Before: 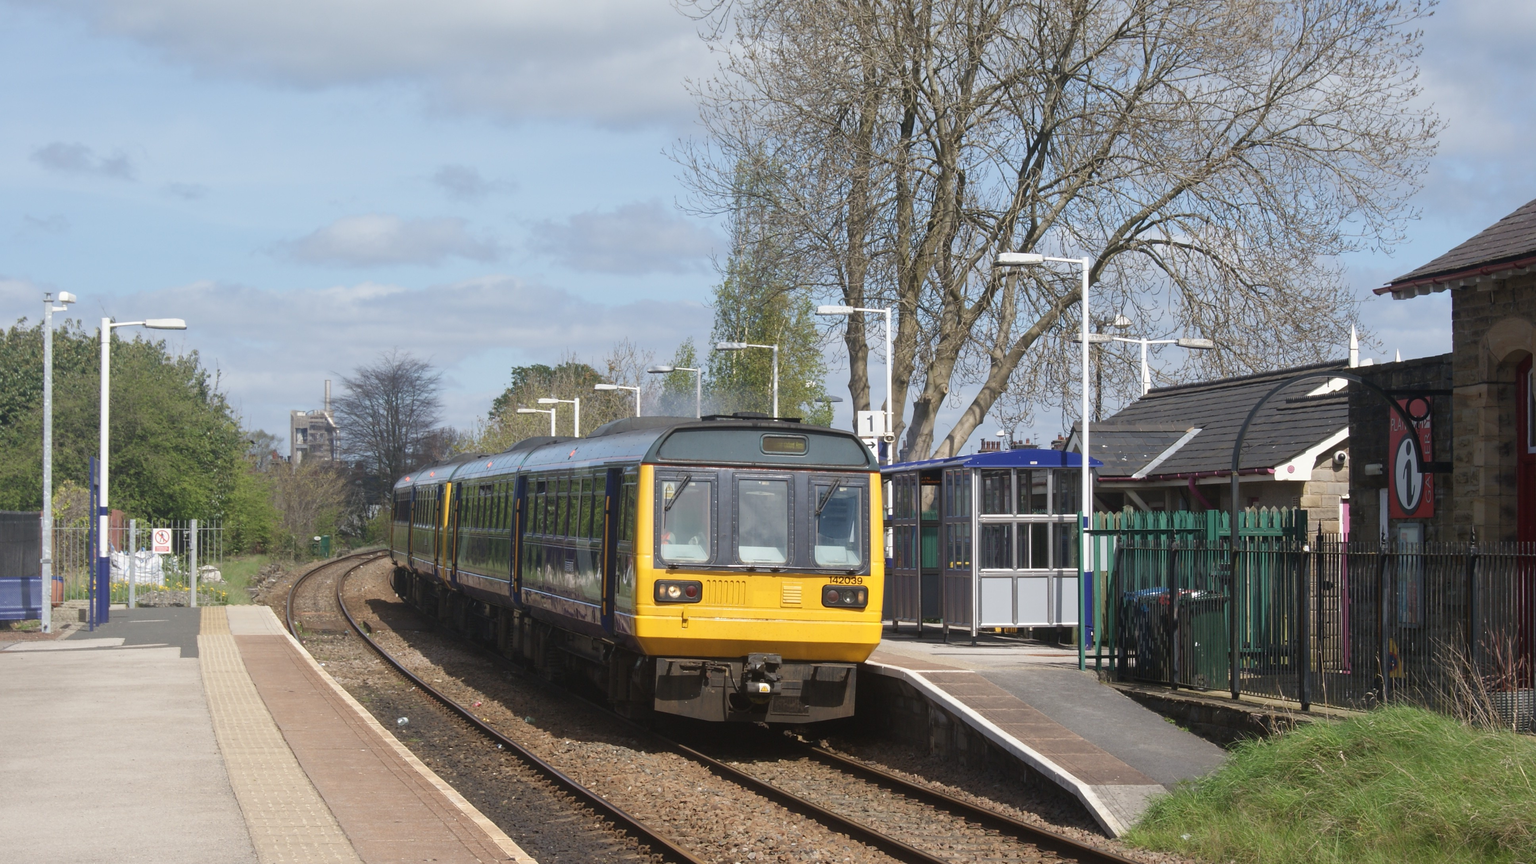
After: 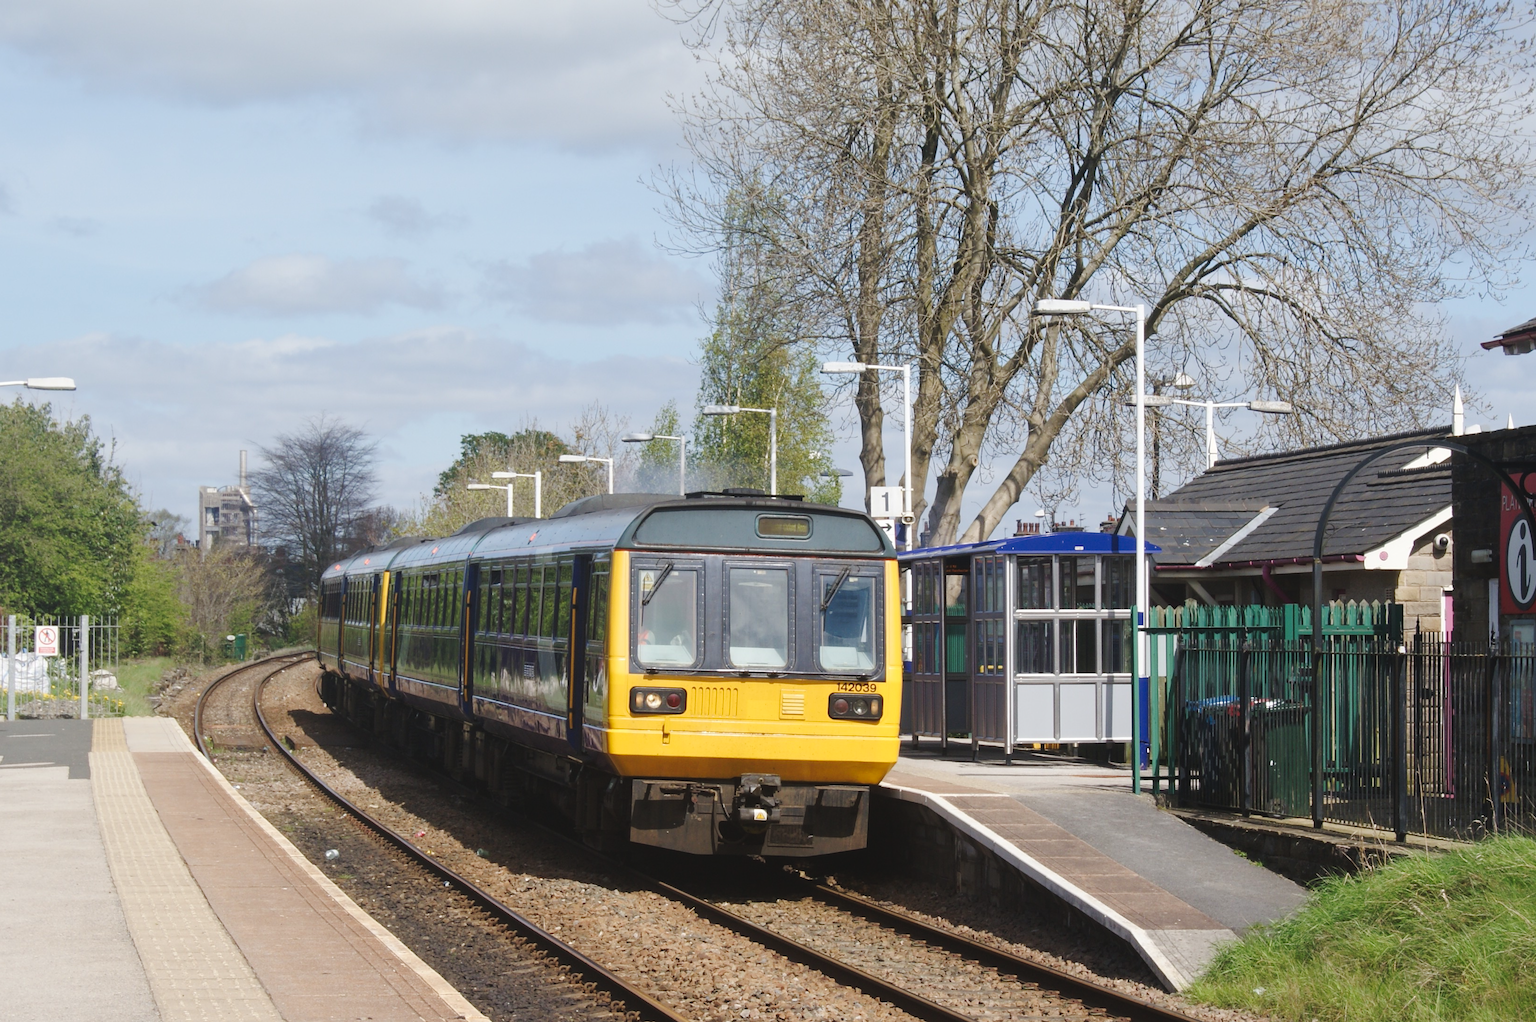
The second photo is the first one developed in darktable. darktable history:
crop: left 7.99%, right 7.533%
tone curve: curves: ch0 [(0, 0.046) (0.037, 0.056) (0.176, 0.162) (0.33, 0.331) (0.432, 0.475) (0.601, 0.665) (0.843, 0.876) (1, 1)]; ch1 [(0, 0) (0.339, 0.349) (0.445, 0.42) (0.476, 0.47) (0.497, 0.492) (0.523, 0.514) (0.557, 0.558) (0.632, 0.615) (0.728, 0.746) (1, 1)]; ch2 [(0, 0) (0.327, 0.324) (0.417, 0.44) (0.46, 0.453) (0.502, 0.495) (0.526, 0.52) (0.54, 0.55) (0.606, 0.626) (0.745, 0.704) (1, 1)], preserve colors none
